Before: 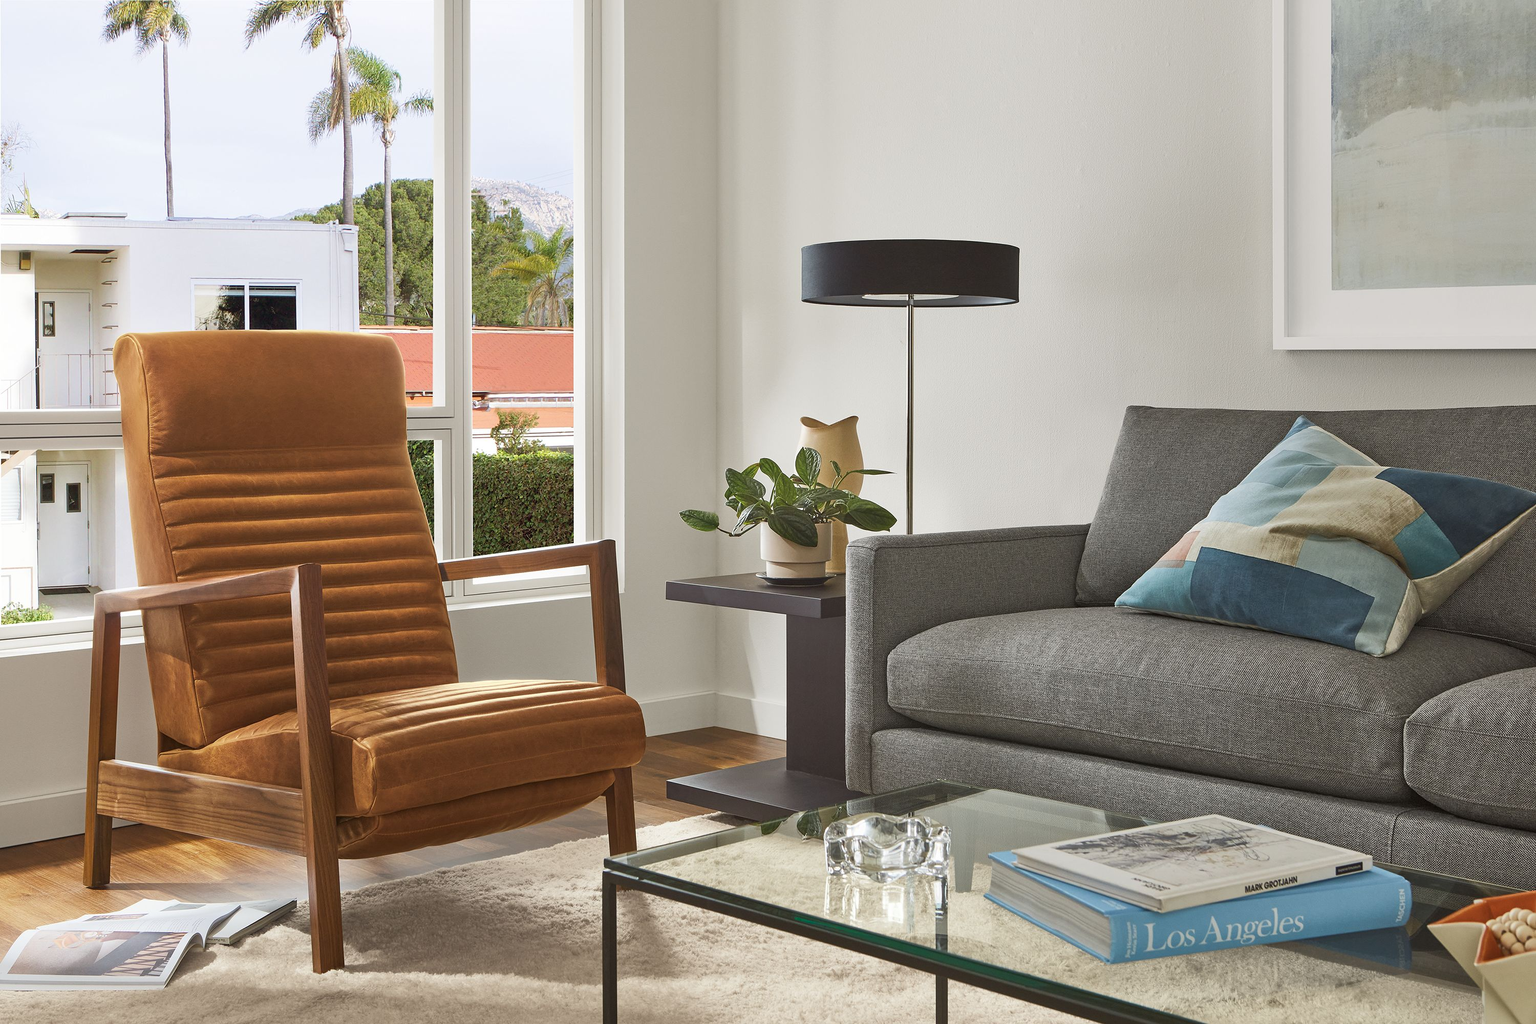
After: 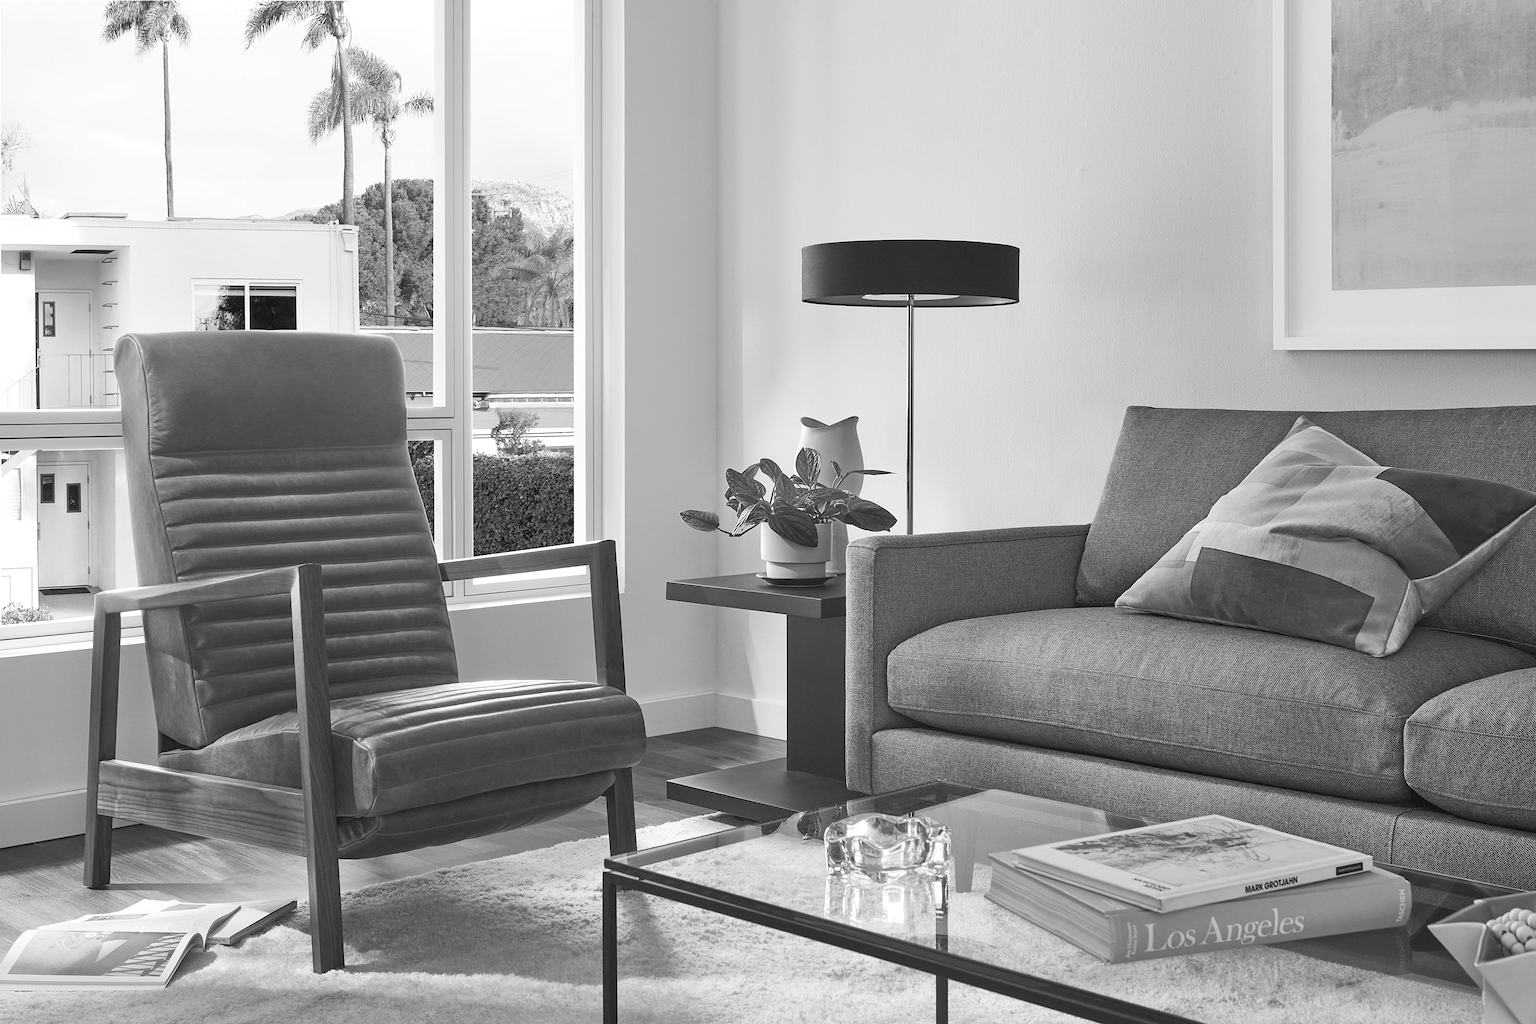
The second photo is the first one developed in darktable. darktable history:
exposure: exposure 0.127 EV, compensate highlight preservation false
monochrome: on, module defaults
